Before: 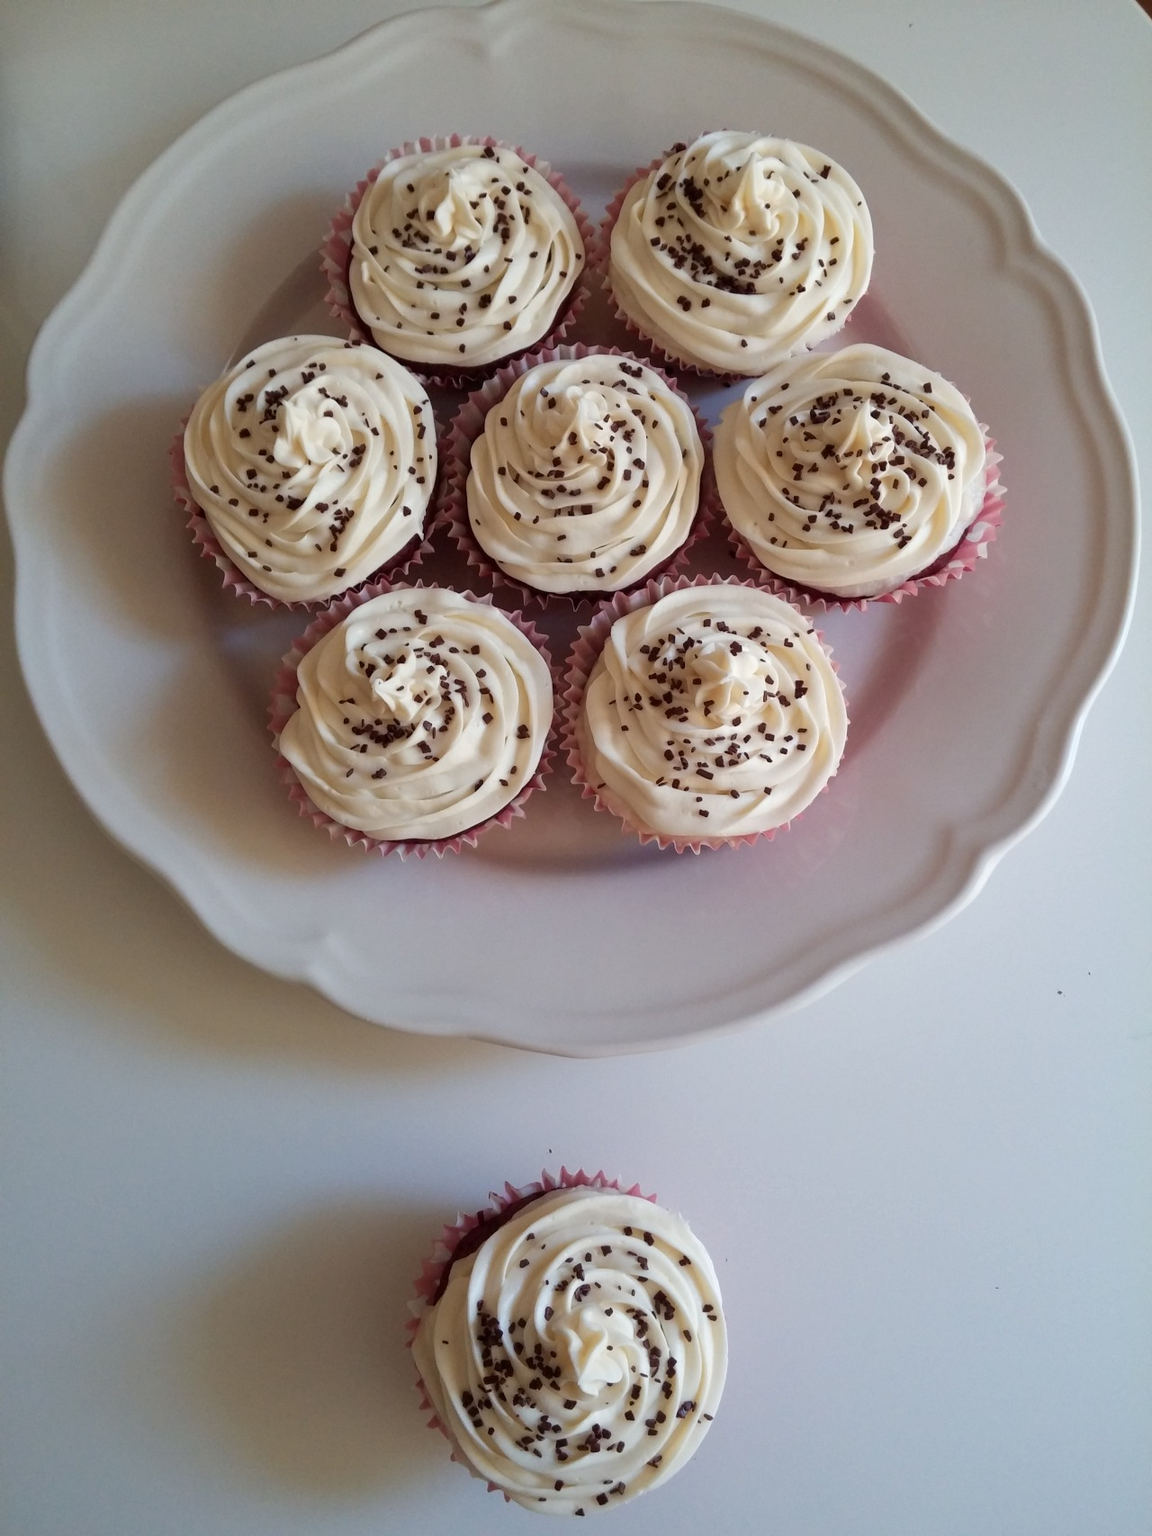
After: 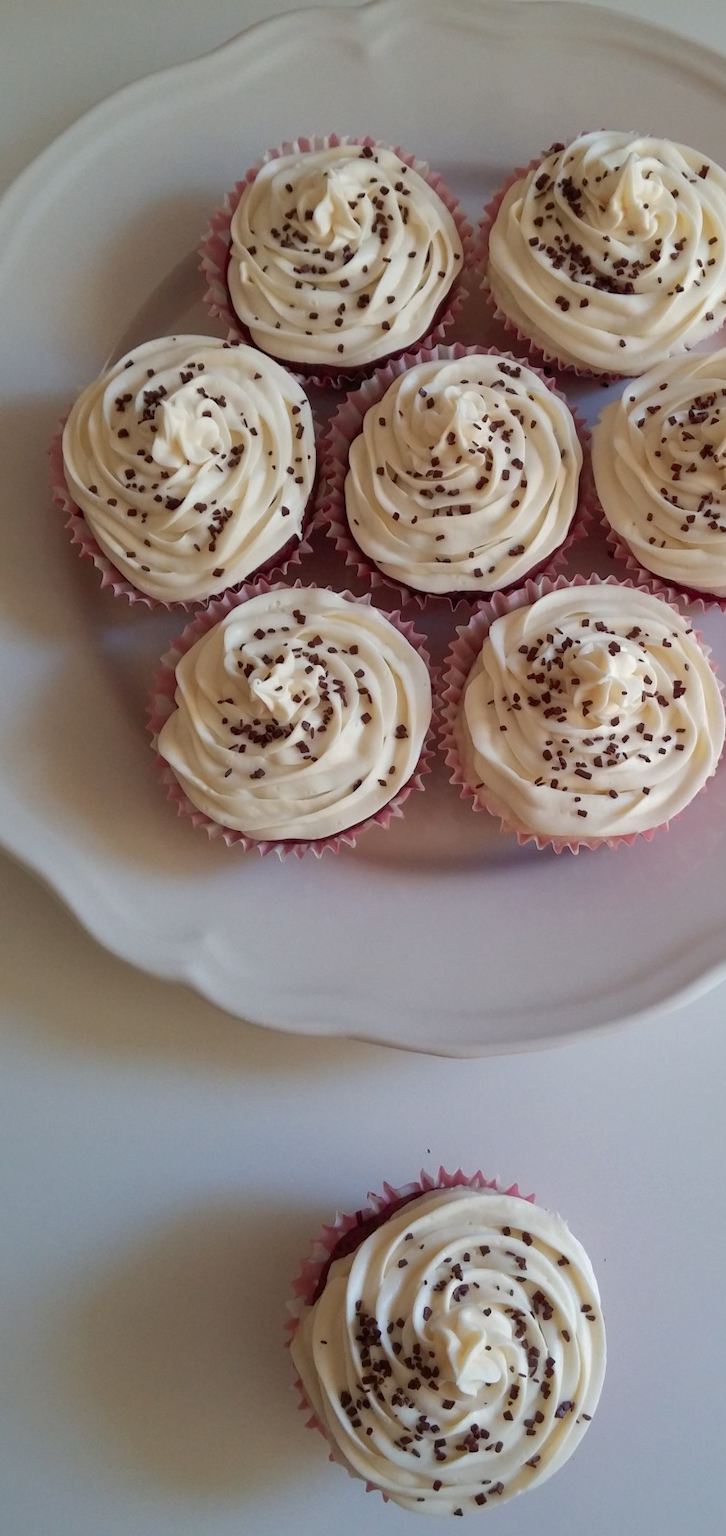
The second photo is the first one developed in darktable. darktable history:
shadows and highlights: on, module defaults
crop: left 10.568%, right 26.335%
